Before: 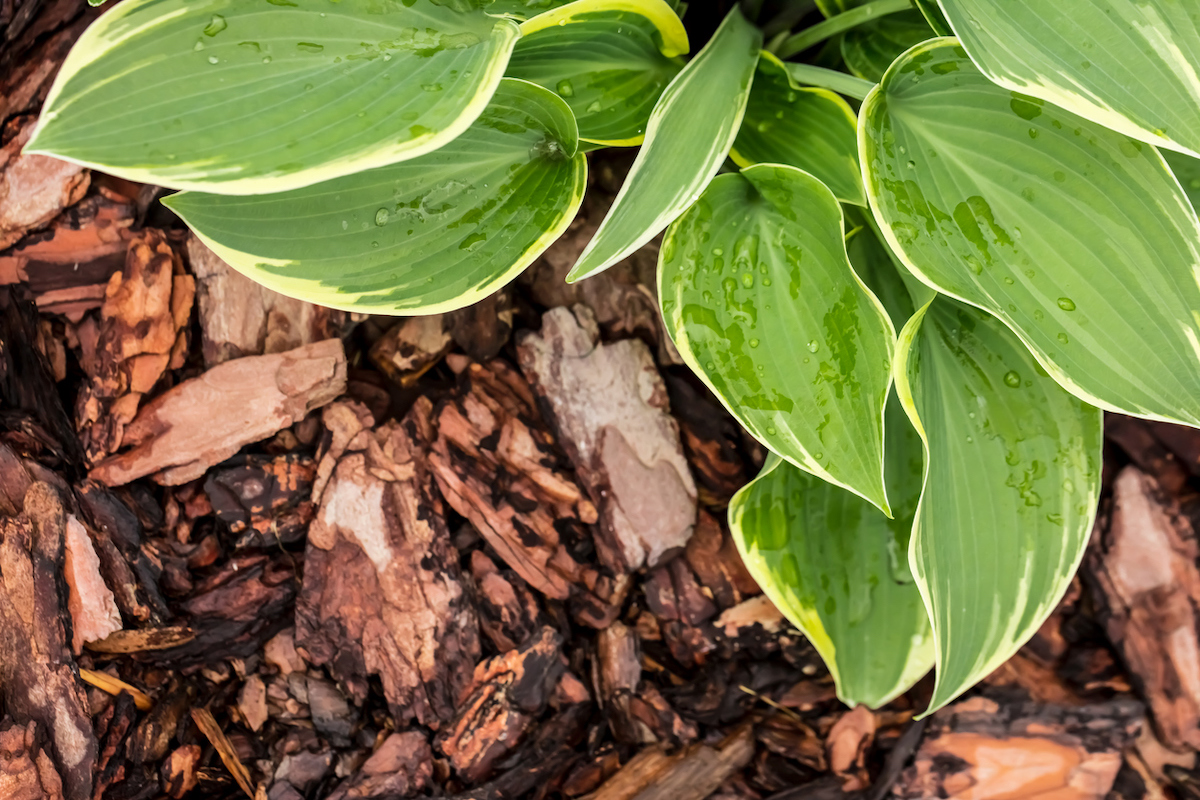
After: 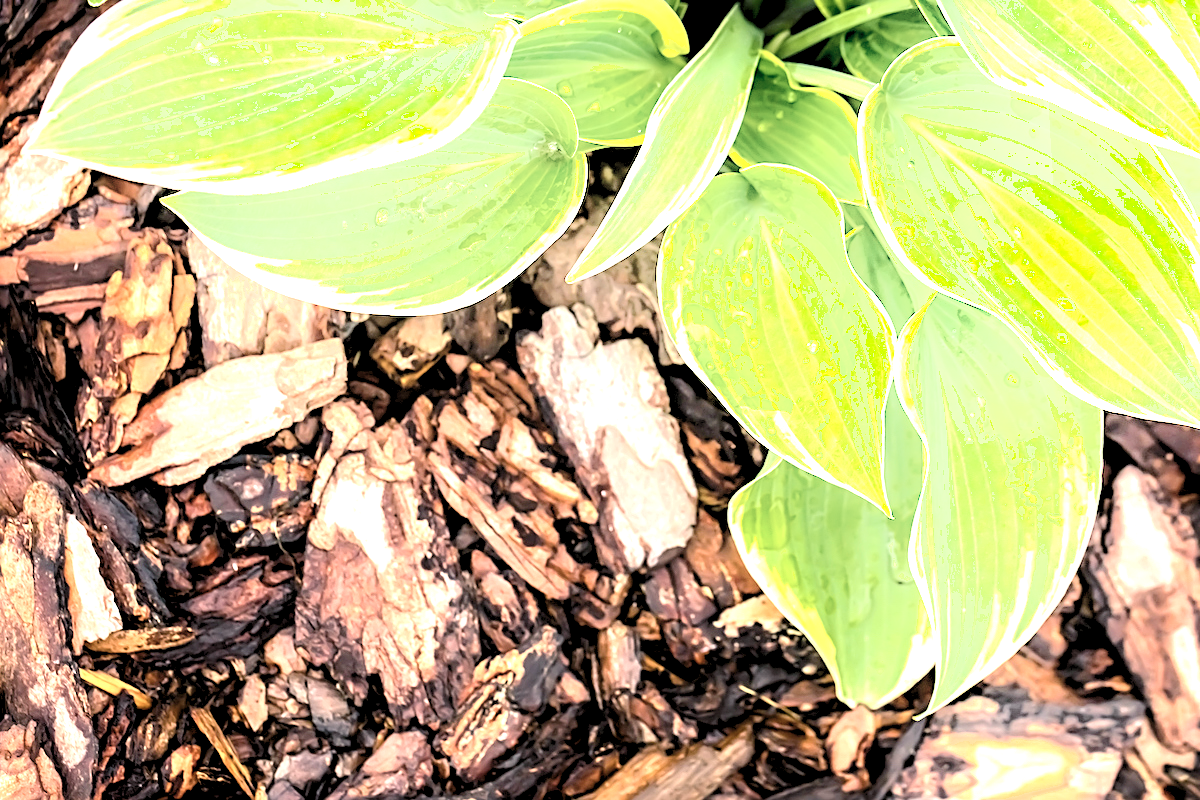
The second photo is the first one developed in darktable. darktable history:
shadows and highlights: shadows -38.86, highlights 63.46, soften with gaussian
color balance rgb: shadows lift › chroma 7.46%, shadows lift › hue 245.16°, global offset › luminance -0.511%, linear chroma grading › global chroma 14.592%, perceptual saturation grading › global saturation 10.239%, global vibrance 5.069%, contrast 3.704%
exposure: black level correction 0, exposure 1.096 EV, compensate exposure bias true, compensate highlight preservation false
sharpen: on, module defaults
contrast brightness saturation: contrast 0.101, saturation -0.364
levels: levels [0.044, 0.416, 0.908]
